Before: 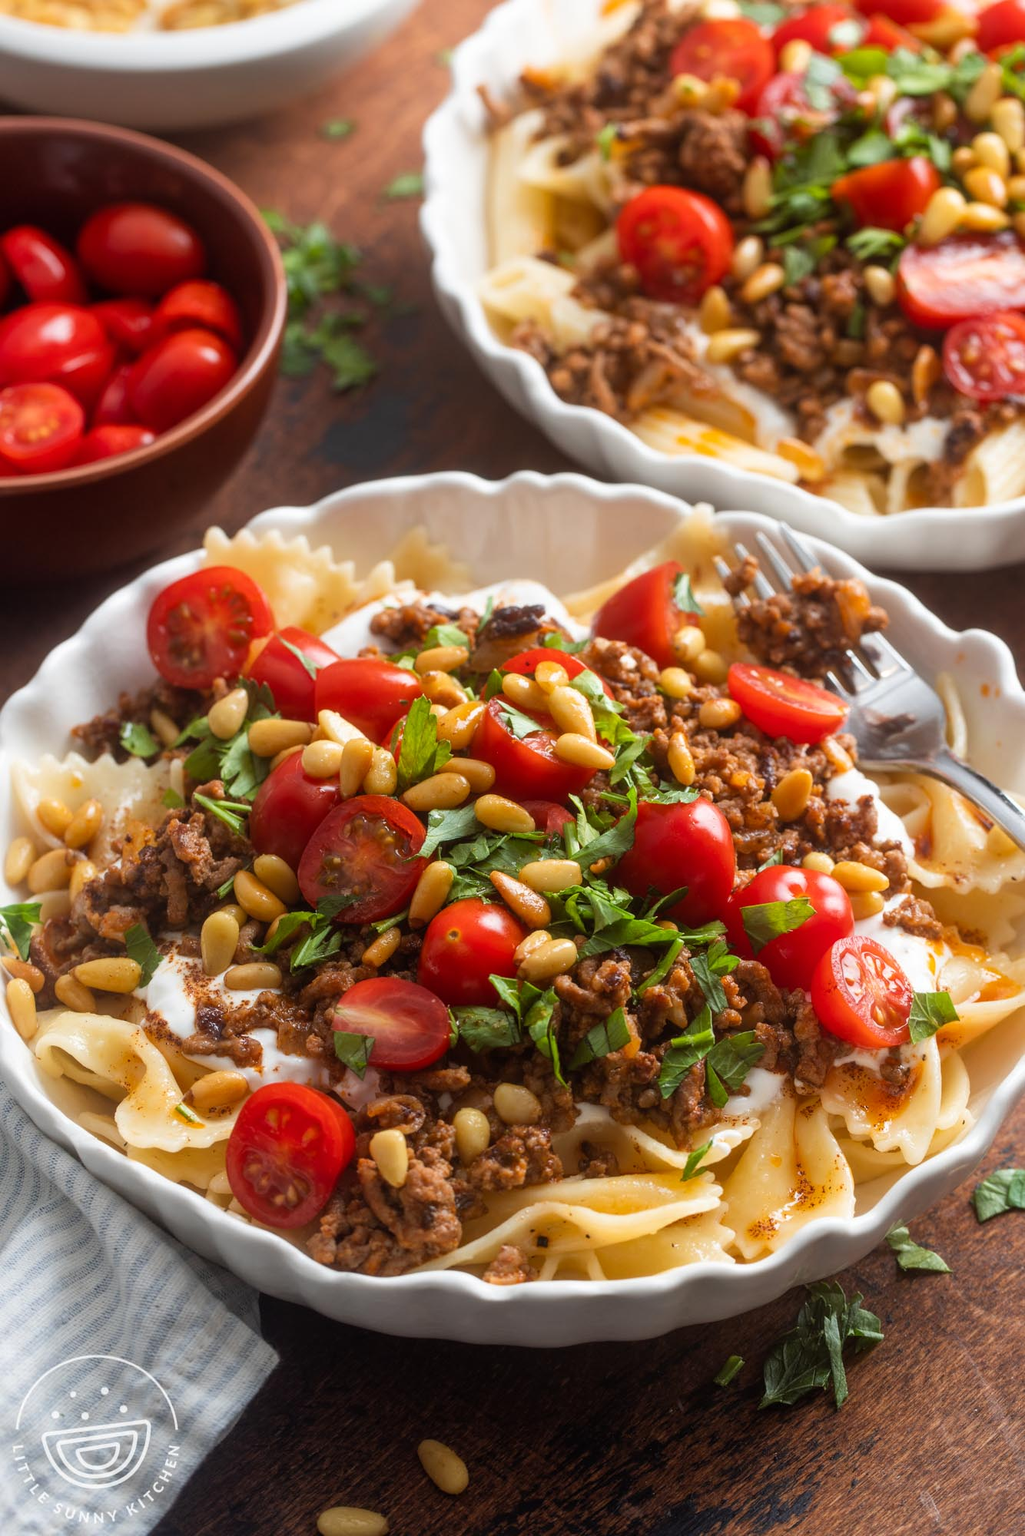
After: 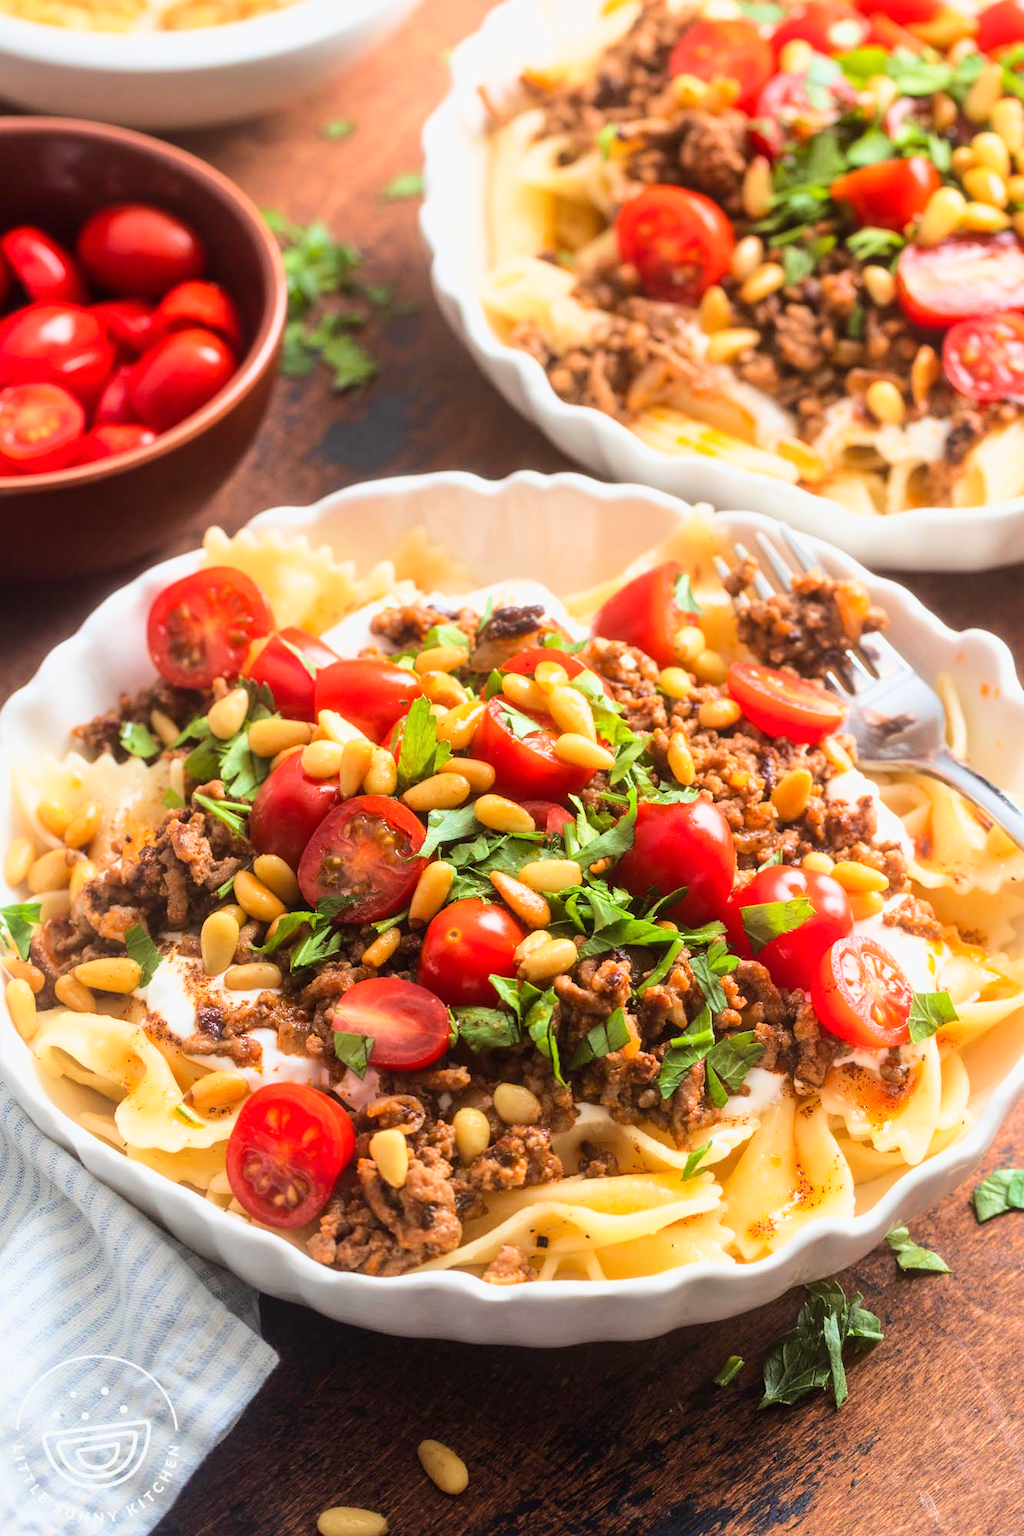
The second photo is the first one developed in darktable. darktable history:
base curve: curves: ch0 [(0, 0) (0.025, 0.046) (0.112, 0.277) (0.467, 0.74) (0.814, 0.929) (1, 0.942)]
velvia: on, module defaults
